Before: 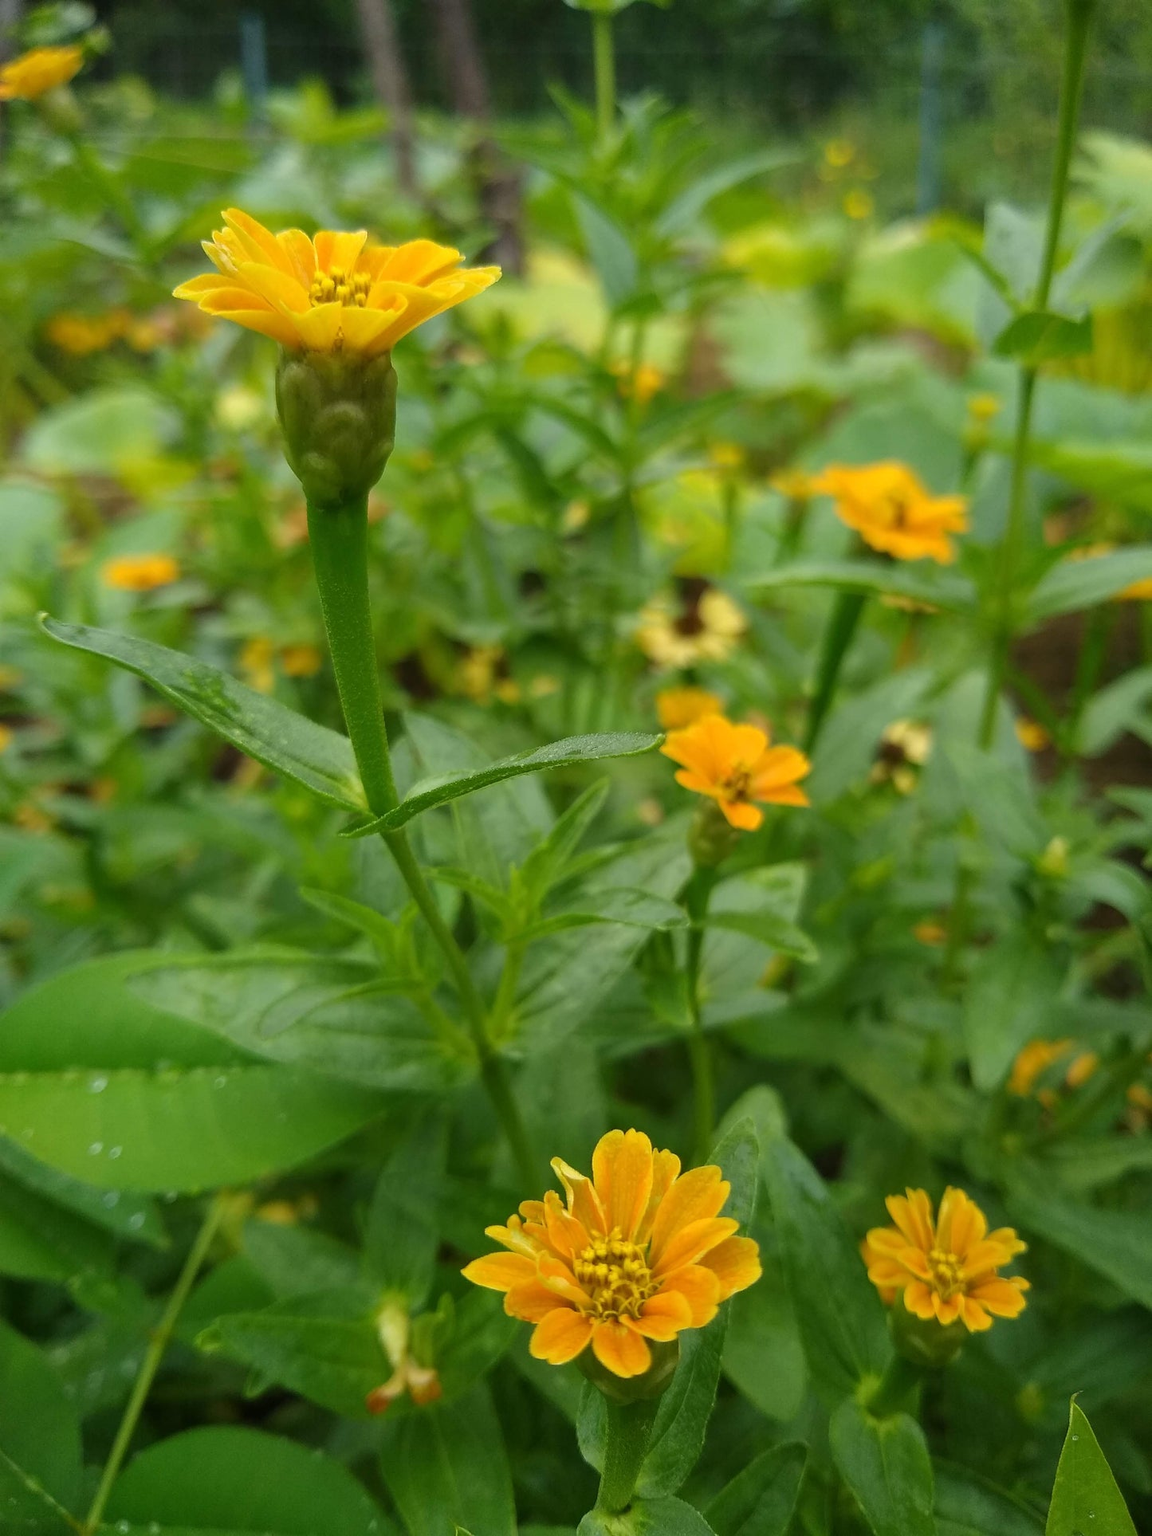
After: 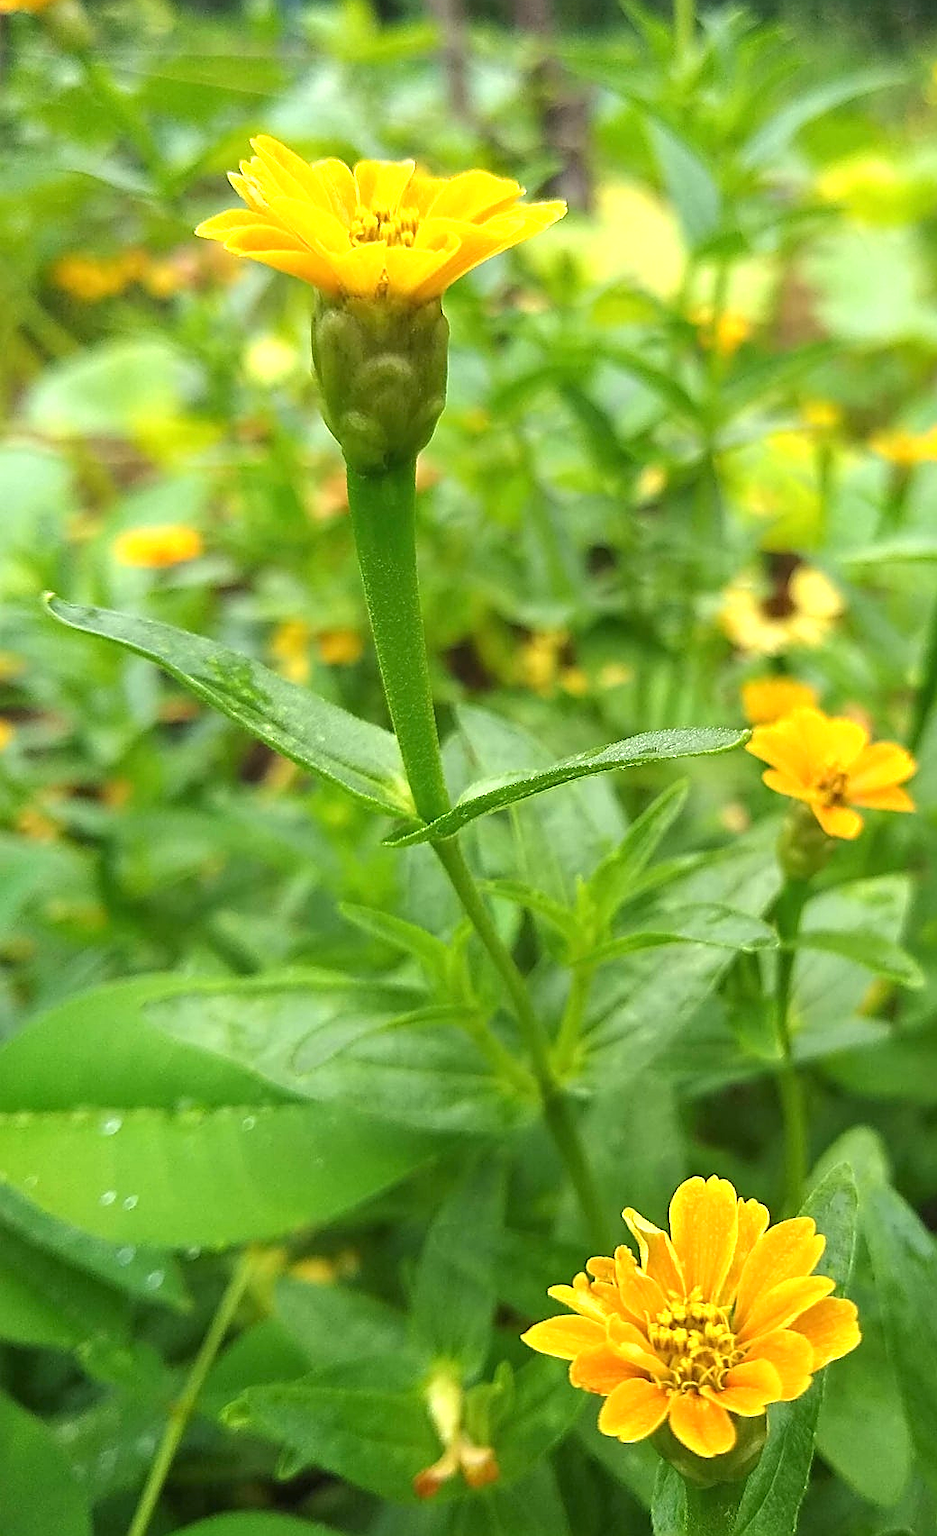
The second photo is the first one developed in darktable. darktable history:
exposure: black level correction 0, exposure 1 EV, compensate highlight preservation false
sharpen: amount 0.91
crop: top 5.792%, right 27.893%, bottom 5.723%
